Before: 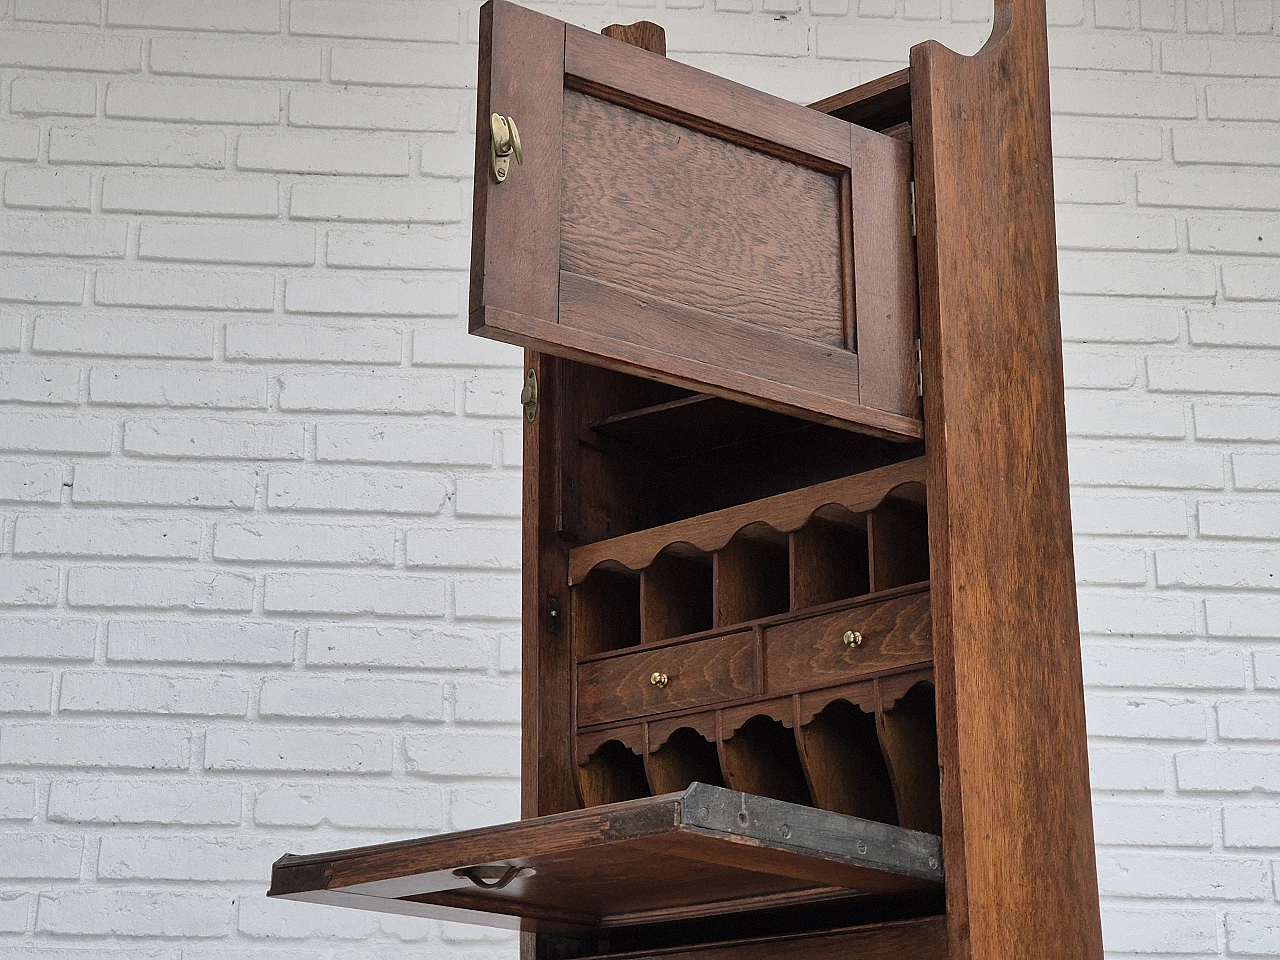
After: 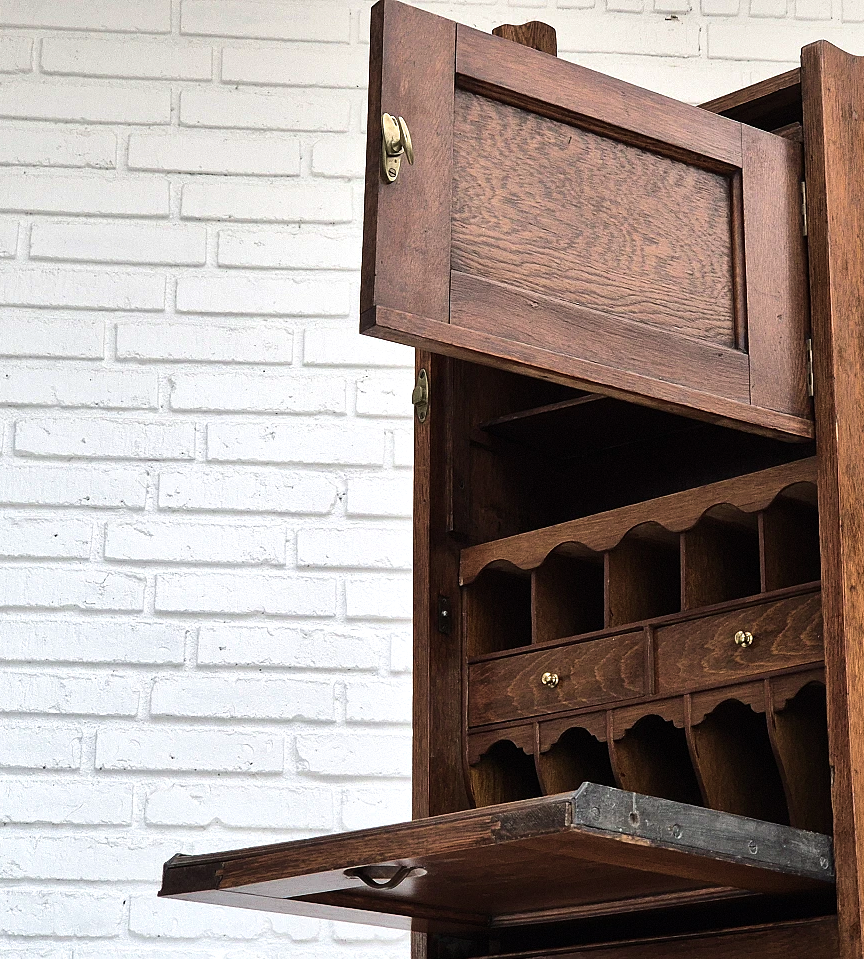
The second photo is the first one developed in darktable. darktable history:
tone equalizer: -8 EV -0.718 EV, -7 EV -0.682 EV, -6 EV -0.617 EV, -5 EV -0.397 EV, -3 EV 0.37 EV, -2 EV 0.6 EV, -1 EV 0.683 EV, +0 EV 0.764 EV, edges refinement/feathering 500, mask exposure compensation -1.57 EV, preserve details no
crop and rotate: left 8.532%, right 23.956%
velvia: on, module defaults
